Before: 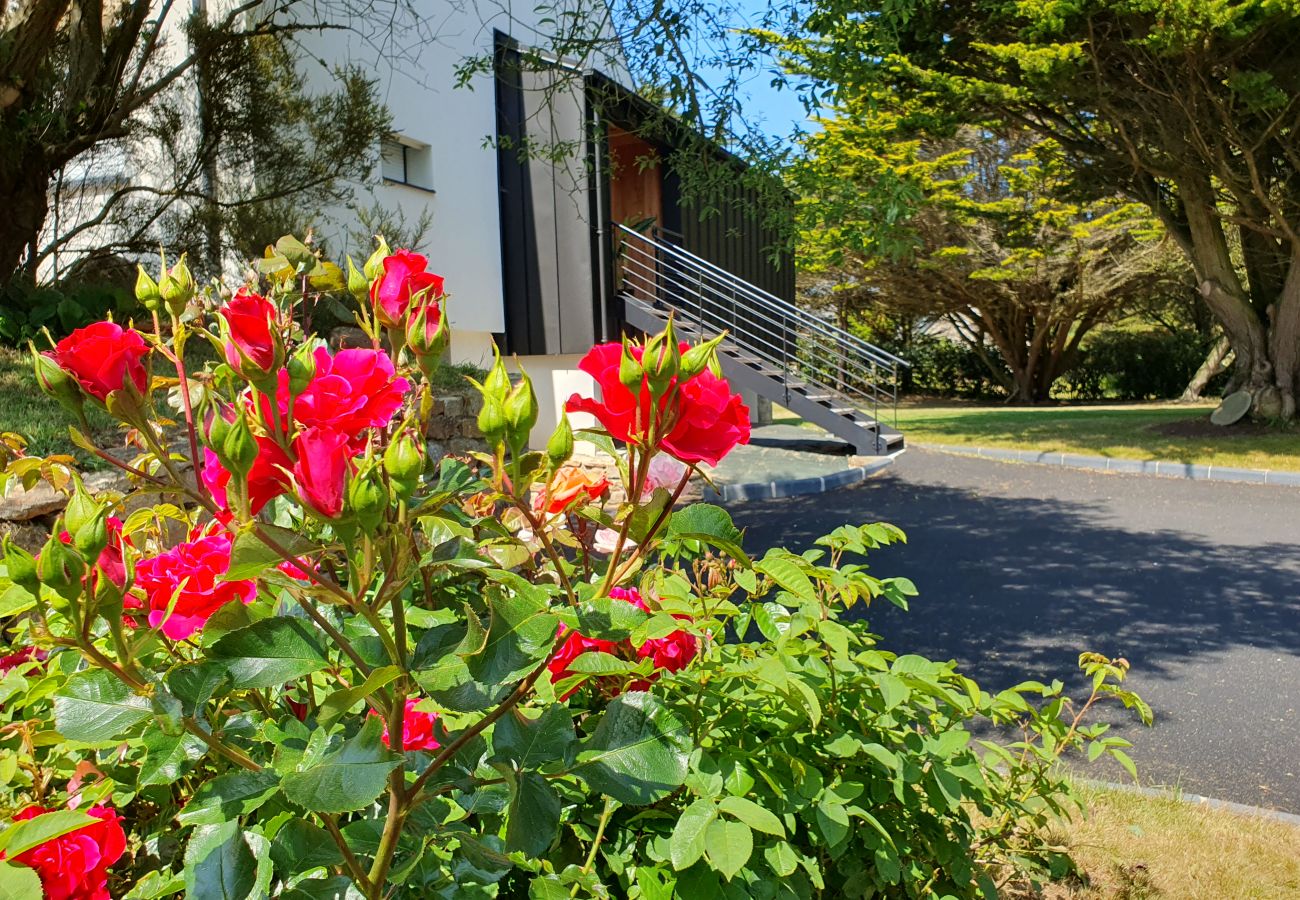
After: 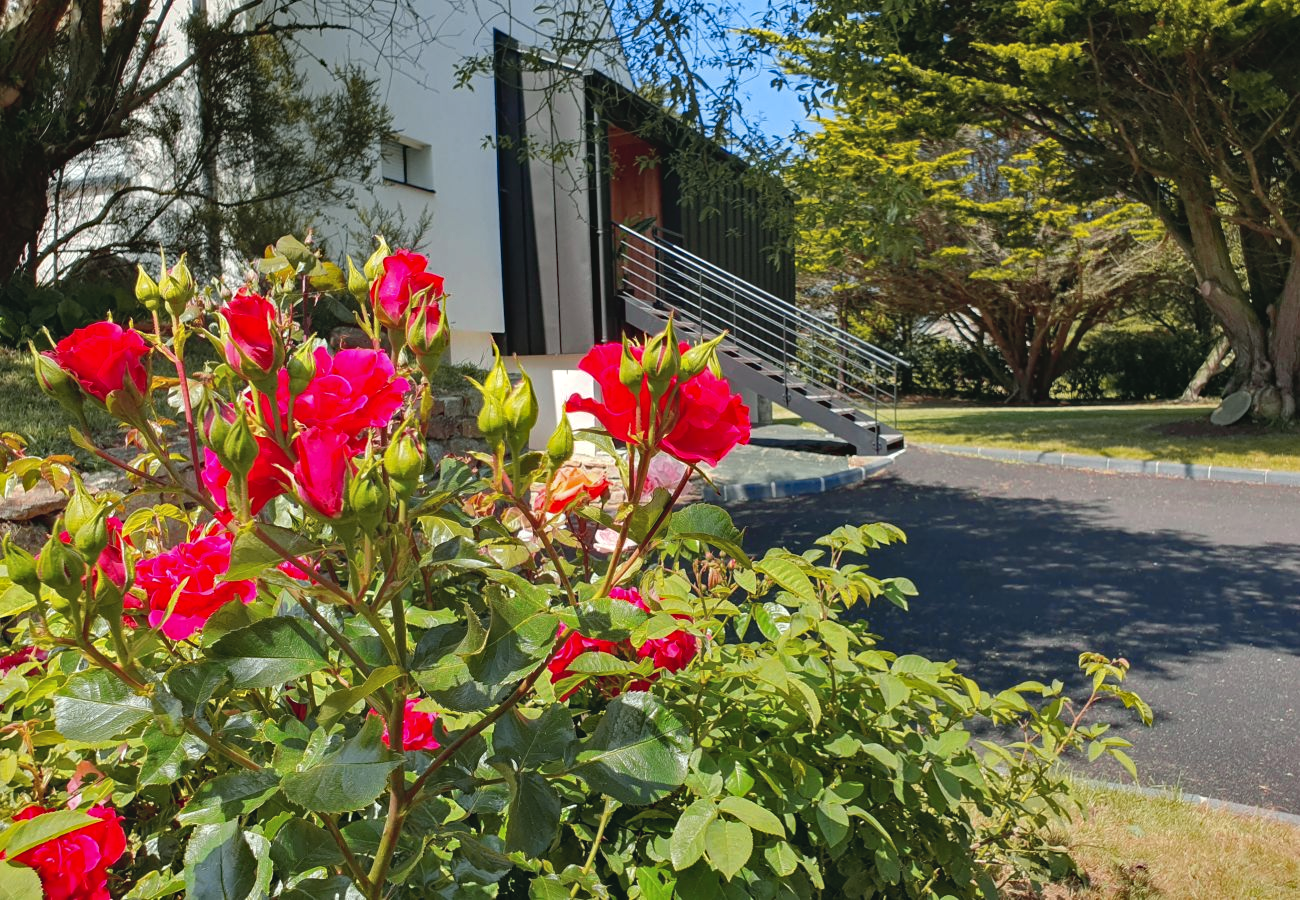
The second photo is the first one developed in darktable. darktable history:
tone curve: curves: ch0 [(0, 0.046) (0.04, 0.074) (0.883, 0.858) (1, 1)]; ch1 [(0, 0) (0.146, 0.159) (0.338, 0.365) (0.417, 0.455) (0.489, 0.486) (0.504, 0.502) (0.529, 0.537) (0.563, 0.567) (1, 1)]; ch2 [(0, 0) (0.307, 0.298) (0.388, 0.375) (0.443, 0.456) (0.485, 0.492) (0.544, 0.525) (1, 1)], color space Lab, independent channels, preserve colors none
haze removal: compatibility mode true, adaptive false
